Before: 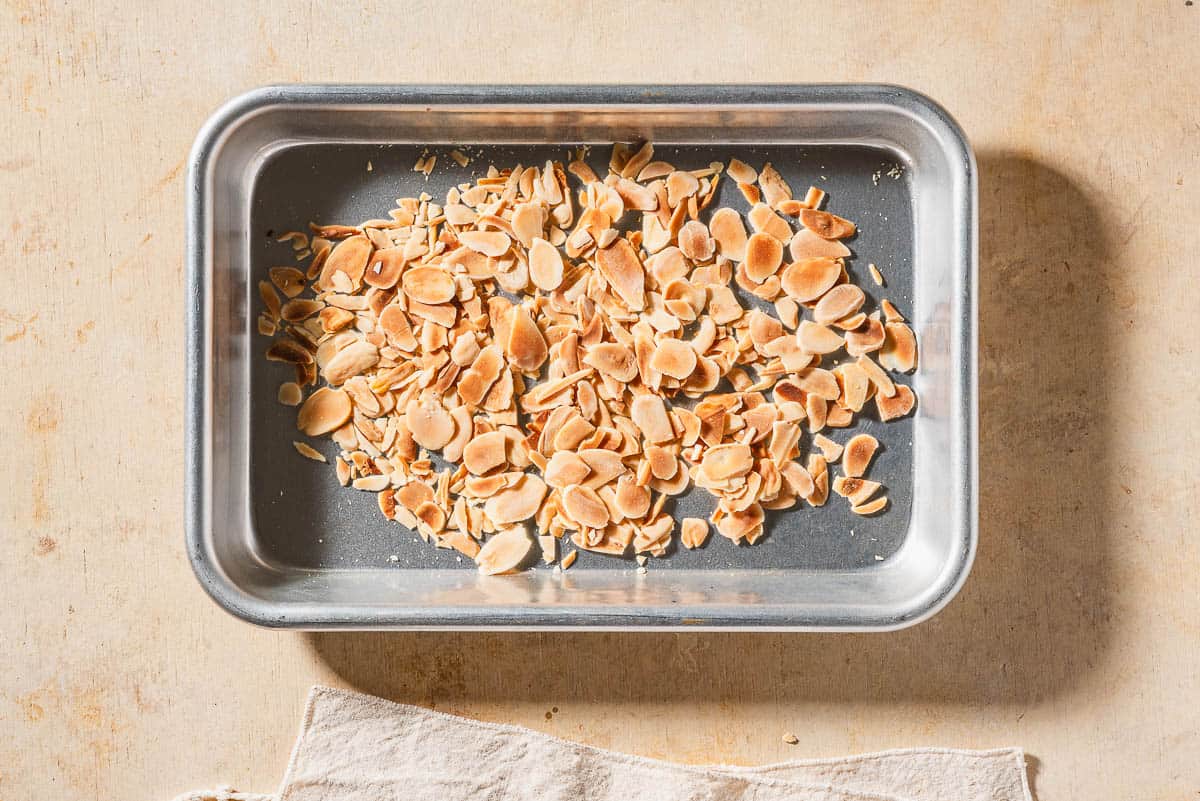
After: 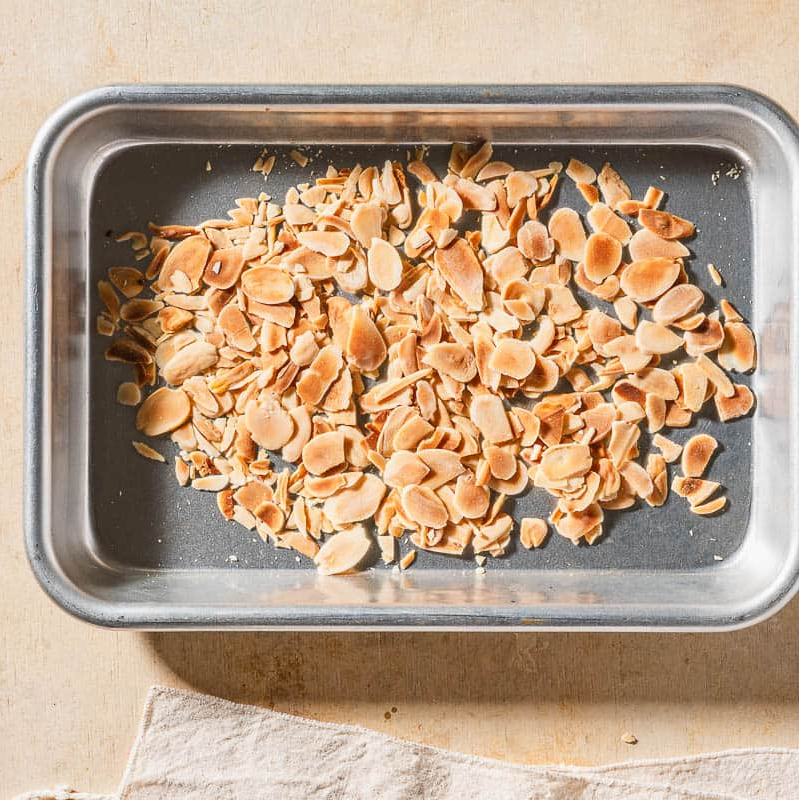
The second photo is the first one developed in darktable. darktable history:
crop and rotate: left 13.431%, right 19.957%
